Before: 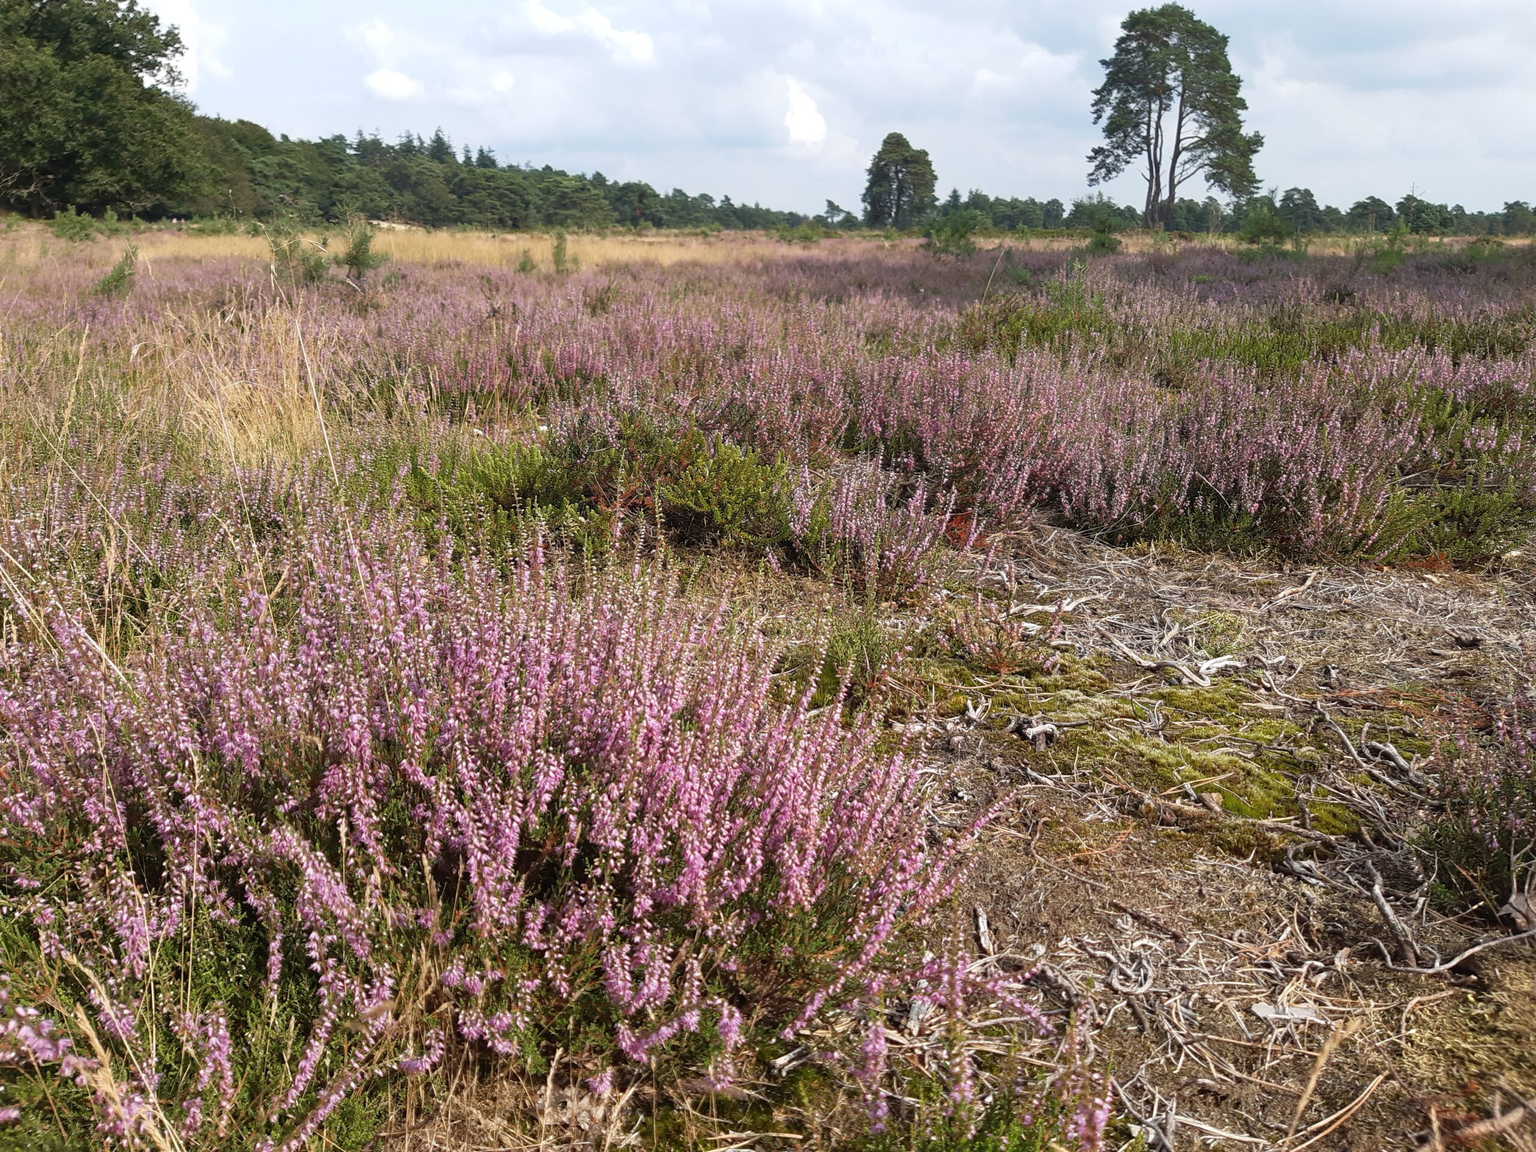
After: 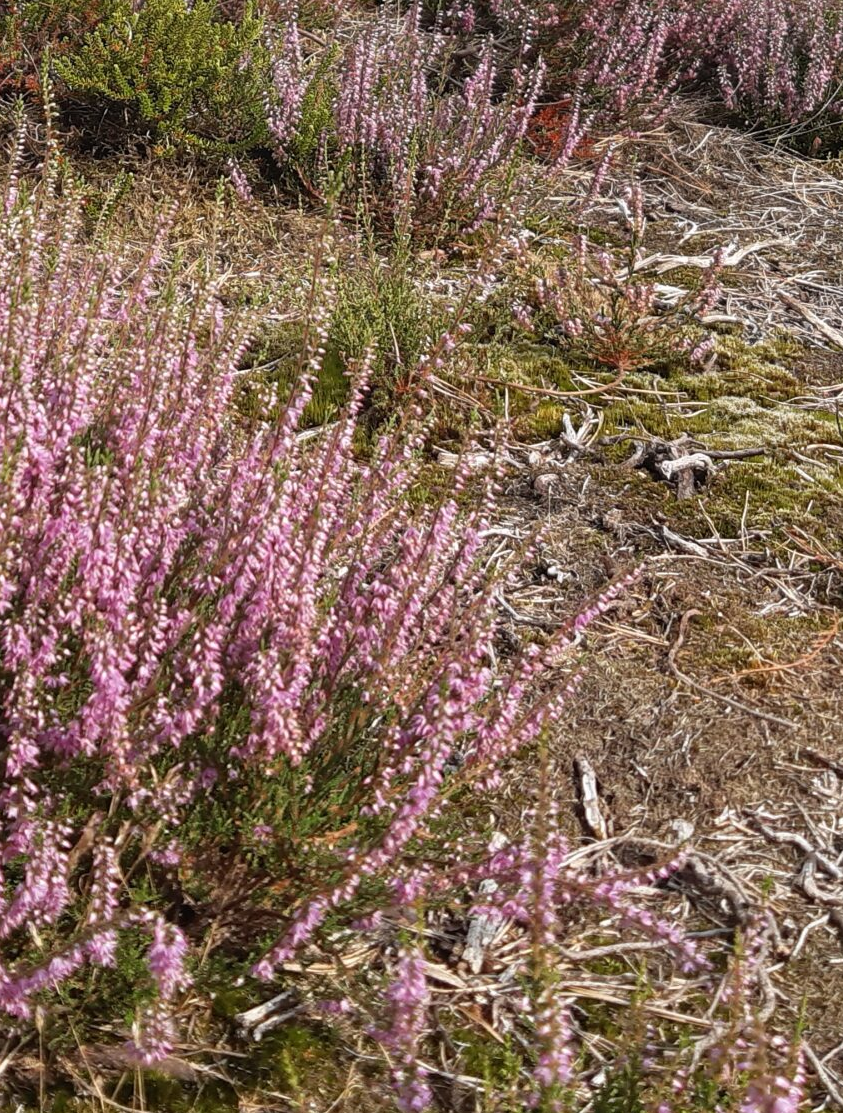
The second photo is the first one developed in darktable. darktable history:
crop: left 41.014%, top 39.241%, right 26.017%, bottom 2.747%
